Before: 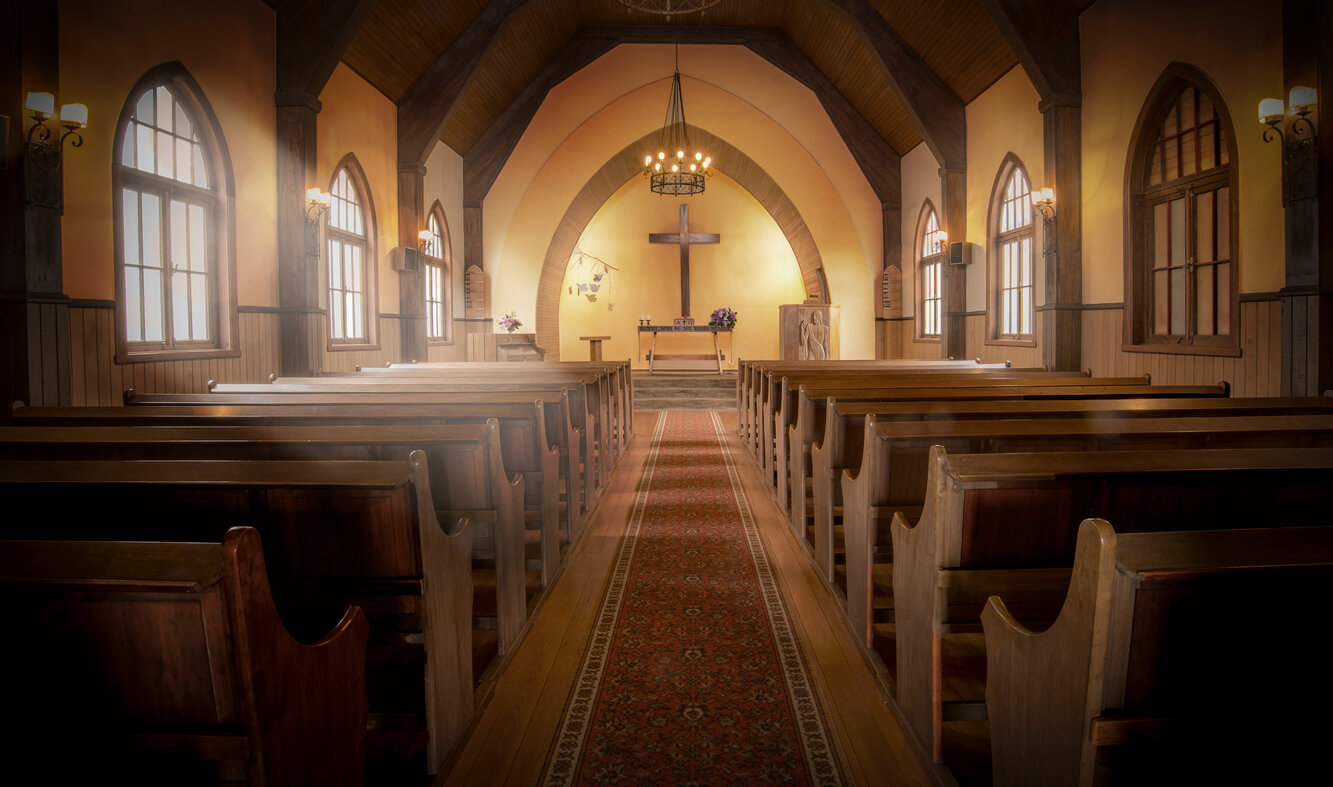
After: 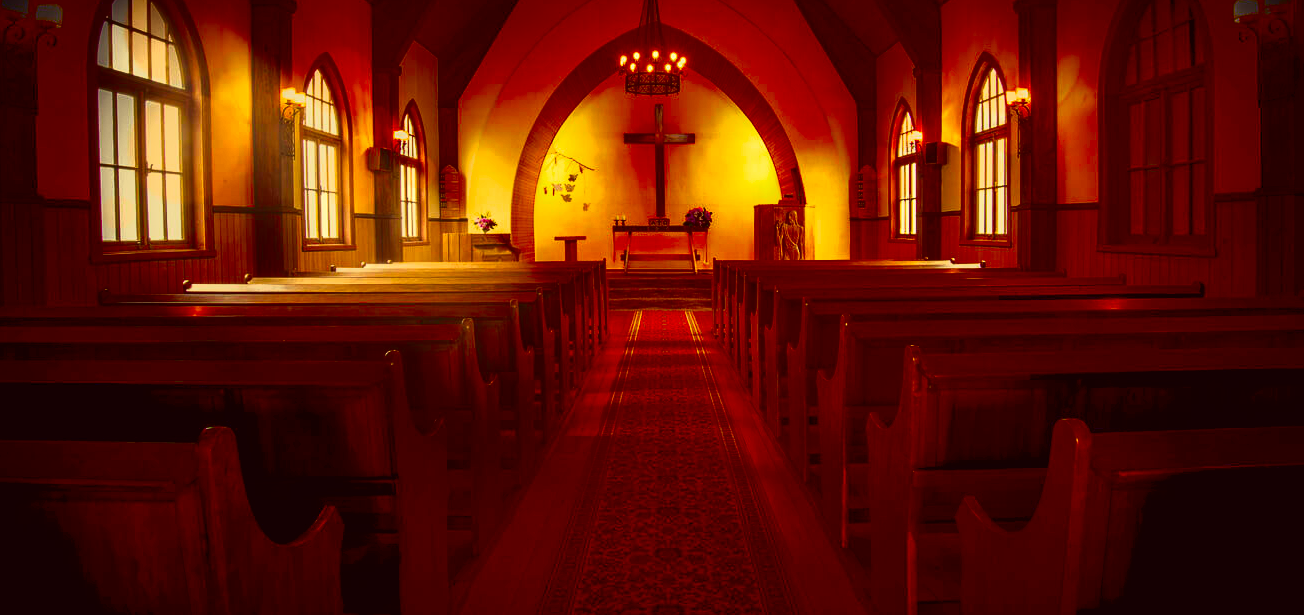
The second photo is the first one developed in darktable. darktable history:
crop and rotate: left 1.904%, top 12.918%, right 0.262%, bottom 8.911%
shadows and highlights: radius 262.3, soften with gaussian
contrast brightness saturation: brightness -0.991, saturation 1
color correction: highlights a* -0.332, highlights b* 39.79, shadows a* 9.96, shadows b* -0.418
